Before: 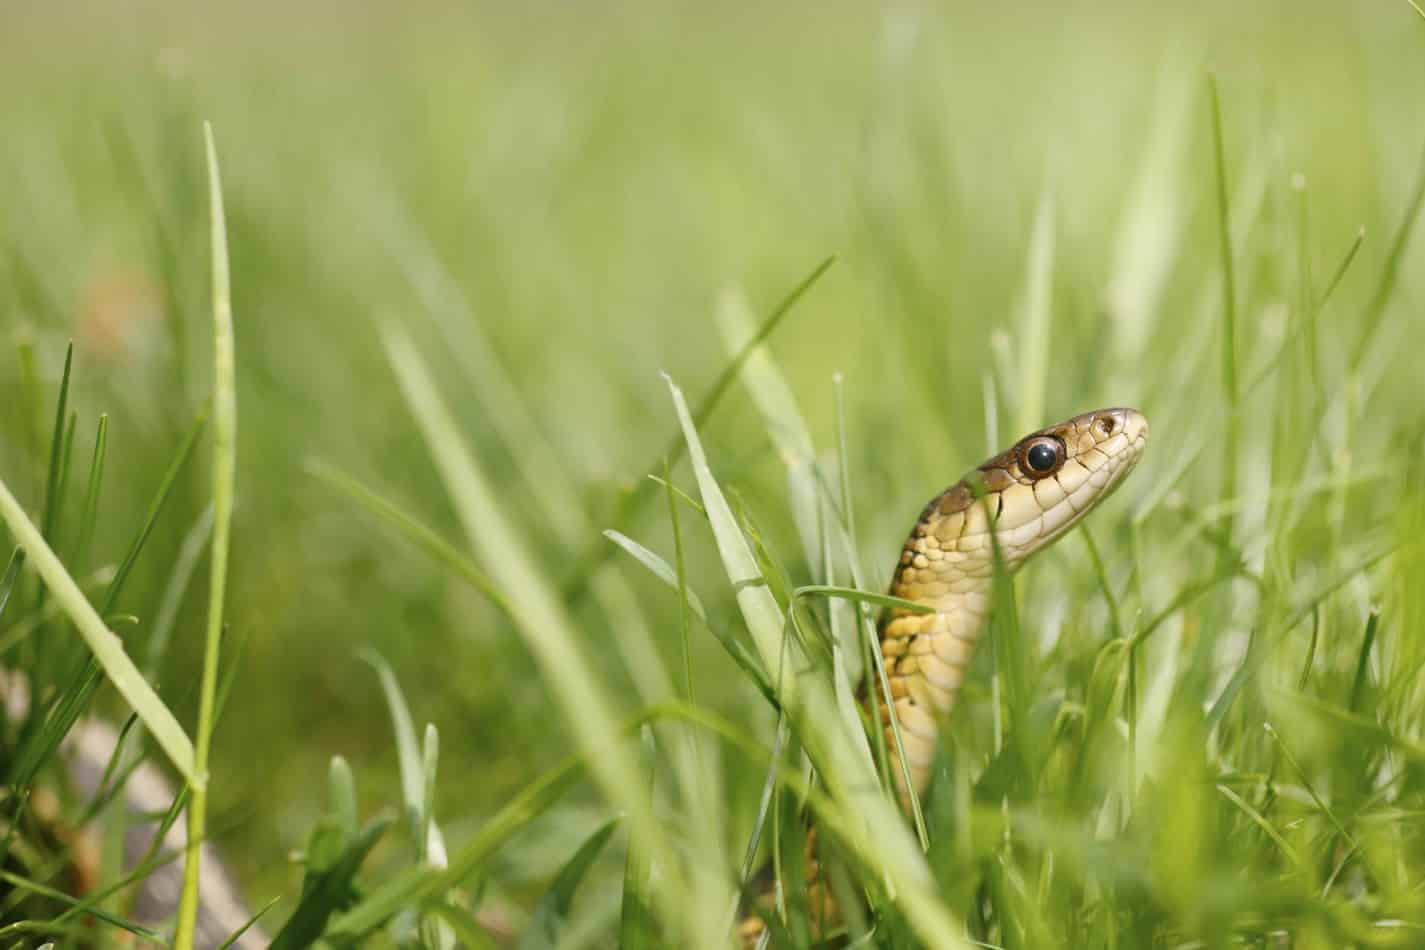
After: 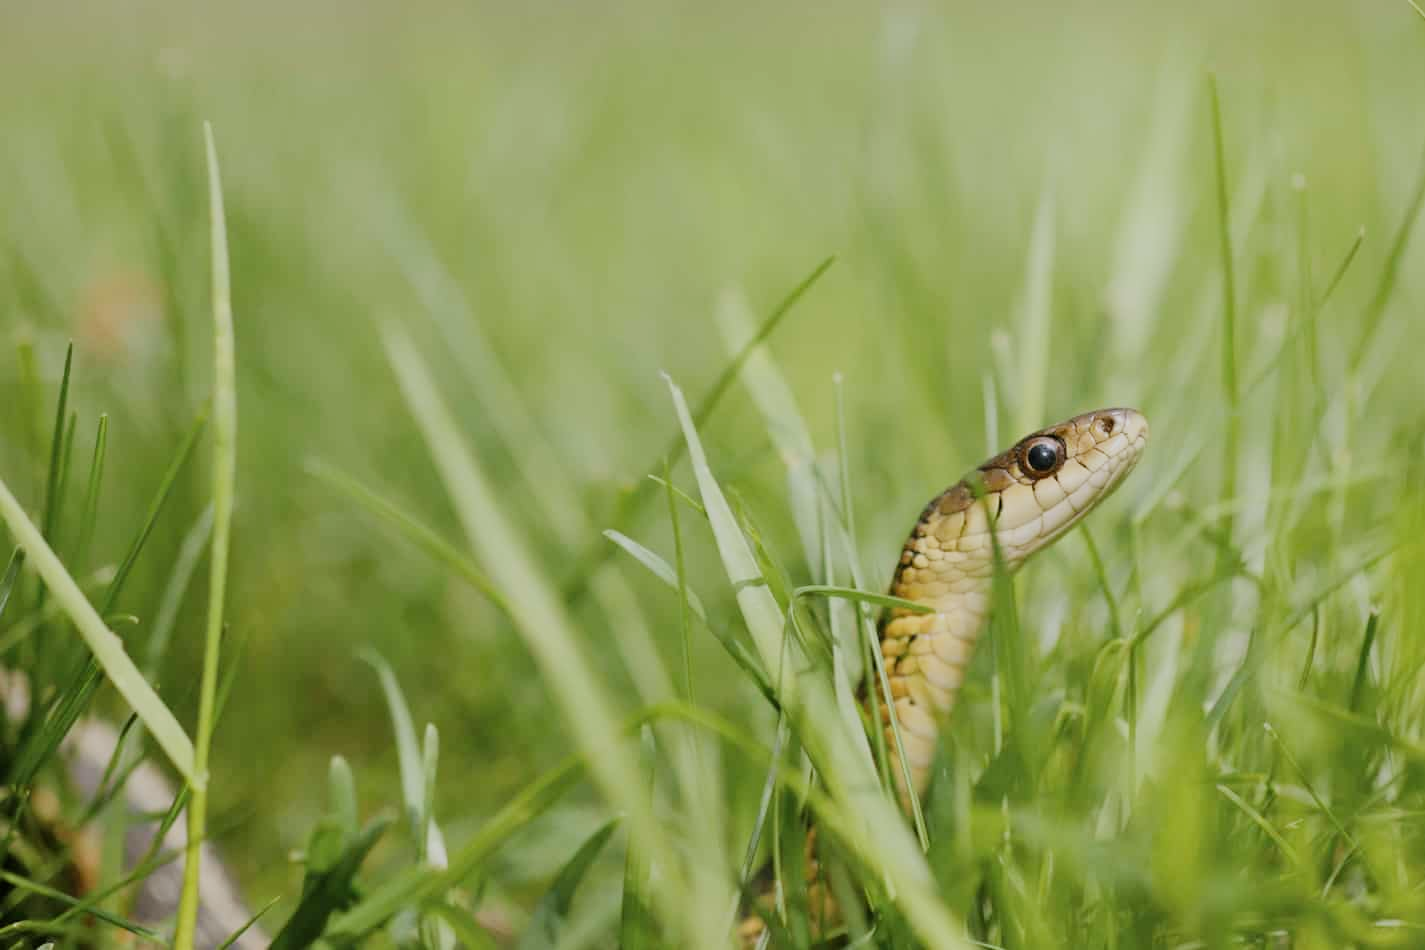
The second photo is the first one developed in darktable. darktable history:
filmic rgb: black relative exposure -7.65 EV, white relative exposure 4.56 EV, hardness 3.61
white balance: red 0.98, blue 1.034
